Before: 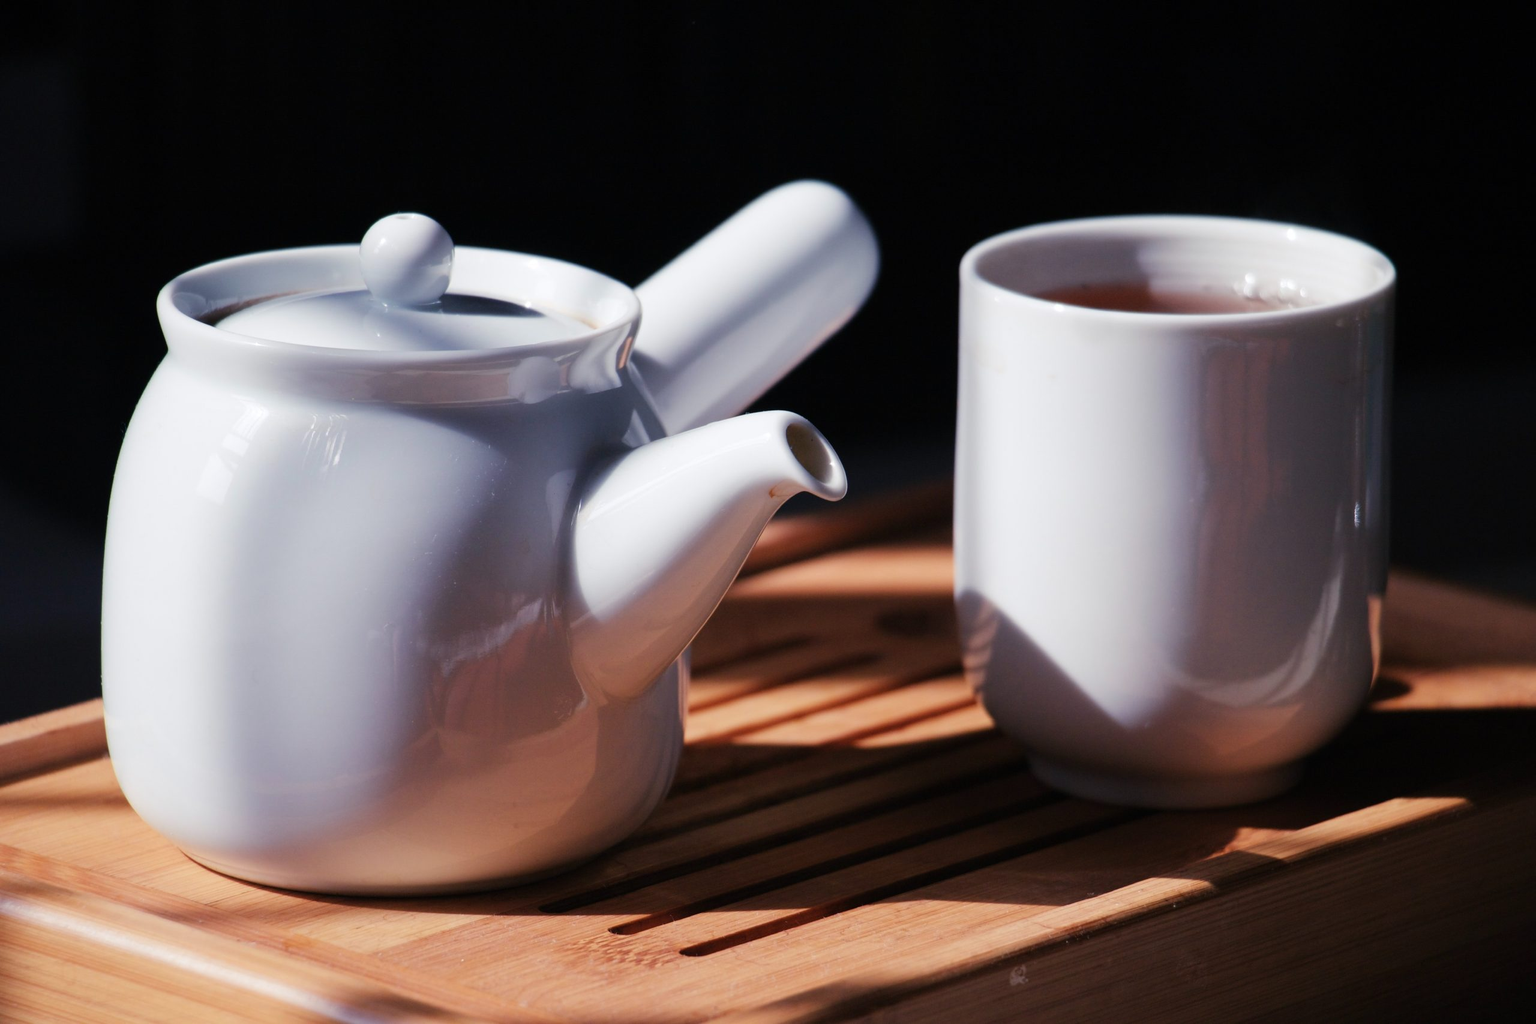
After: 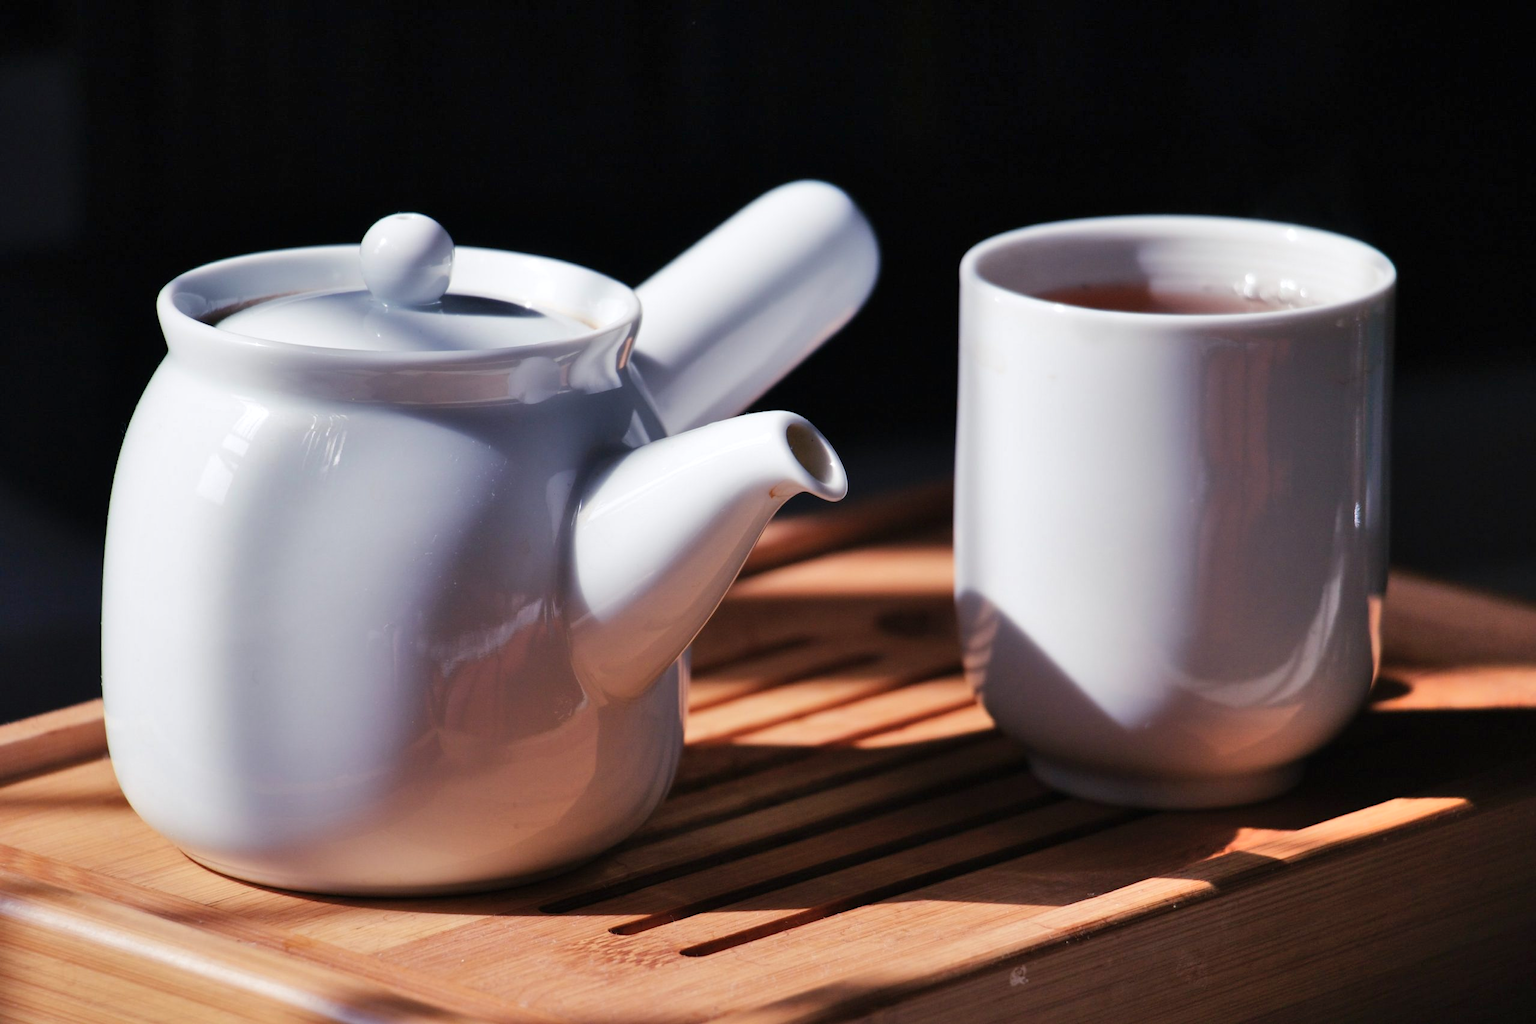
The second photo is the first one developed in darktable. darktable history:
exposure: exposure 0.078 EV, compensate highlight preservation false
shadows and highlights: low approximation 0.01, soften with gaussian
